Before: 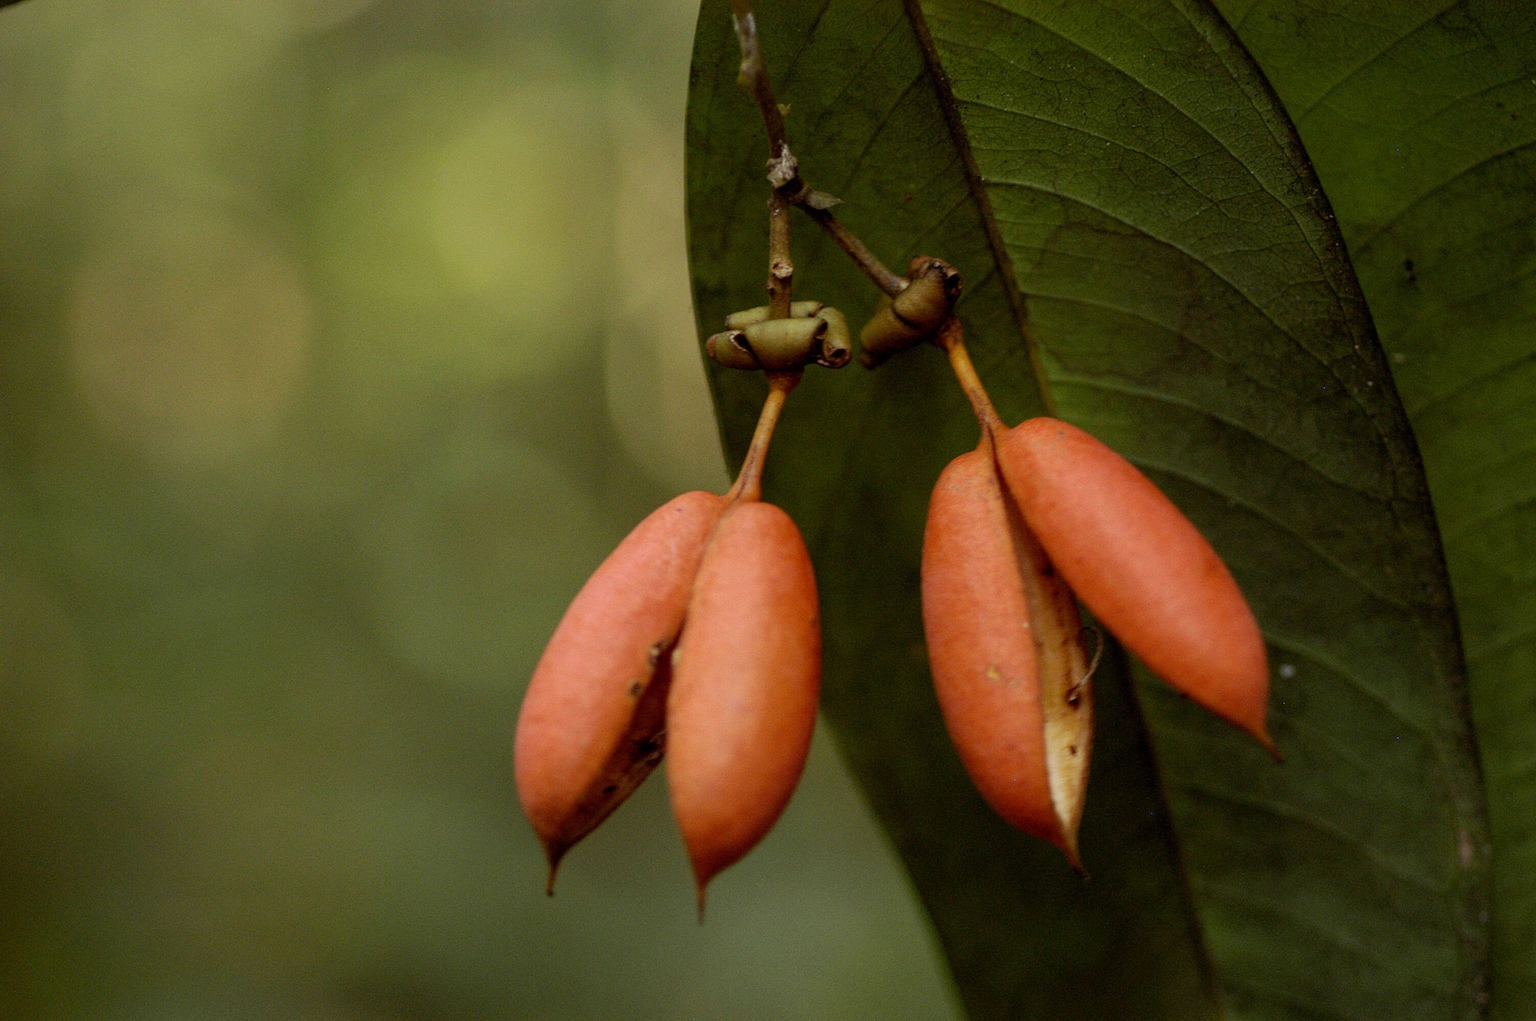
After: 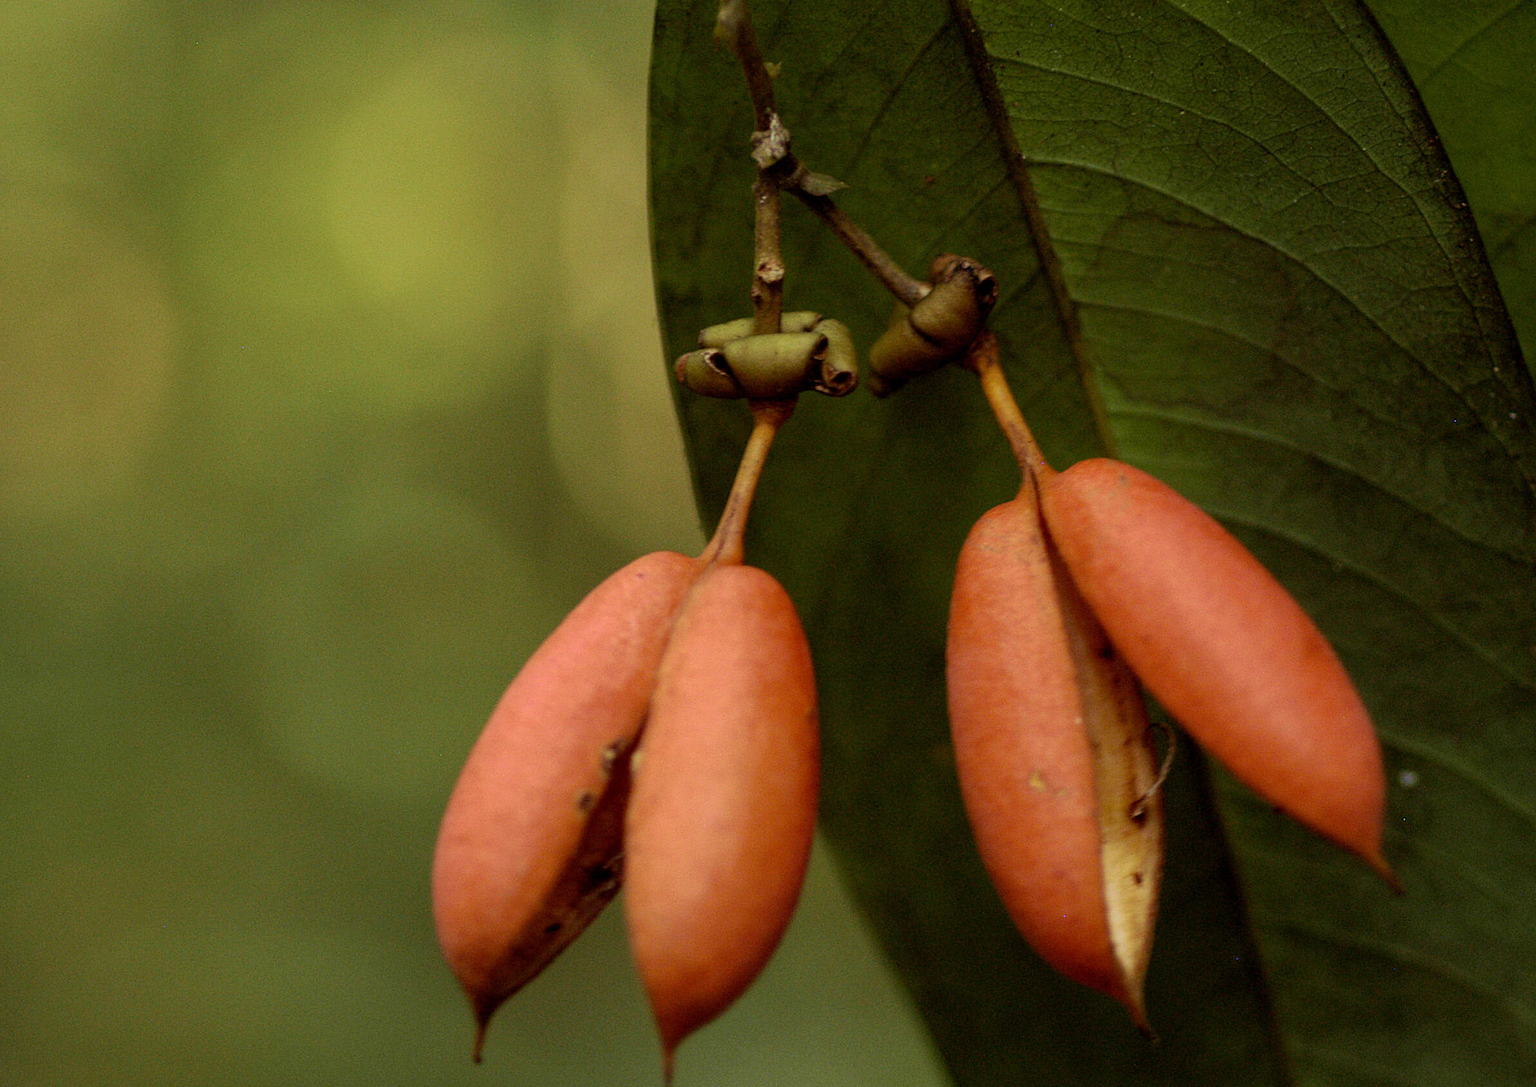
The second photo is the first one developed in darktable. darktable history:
crop: left 11.225%, top 5.381%, right 9.565%, bottom 10.314%
tone equalizer: on, module defaults
velvia: strength 45%
